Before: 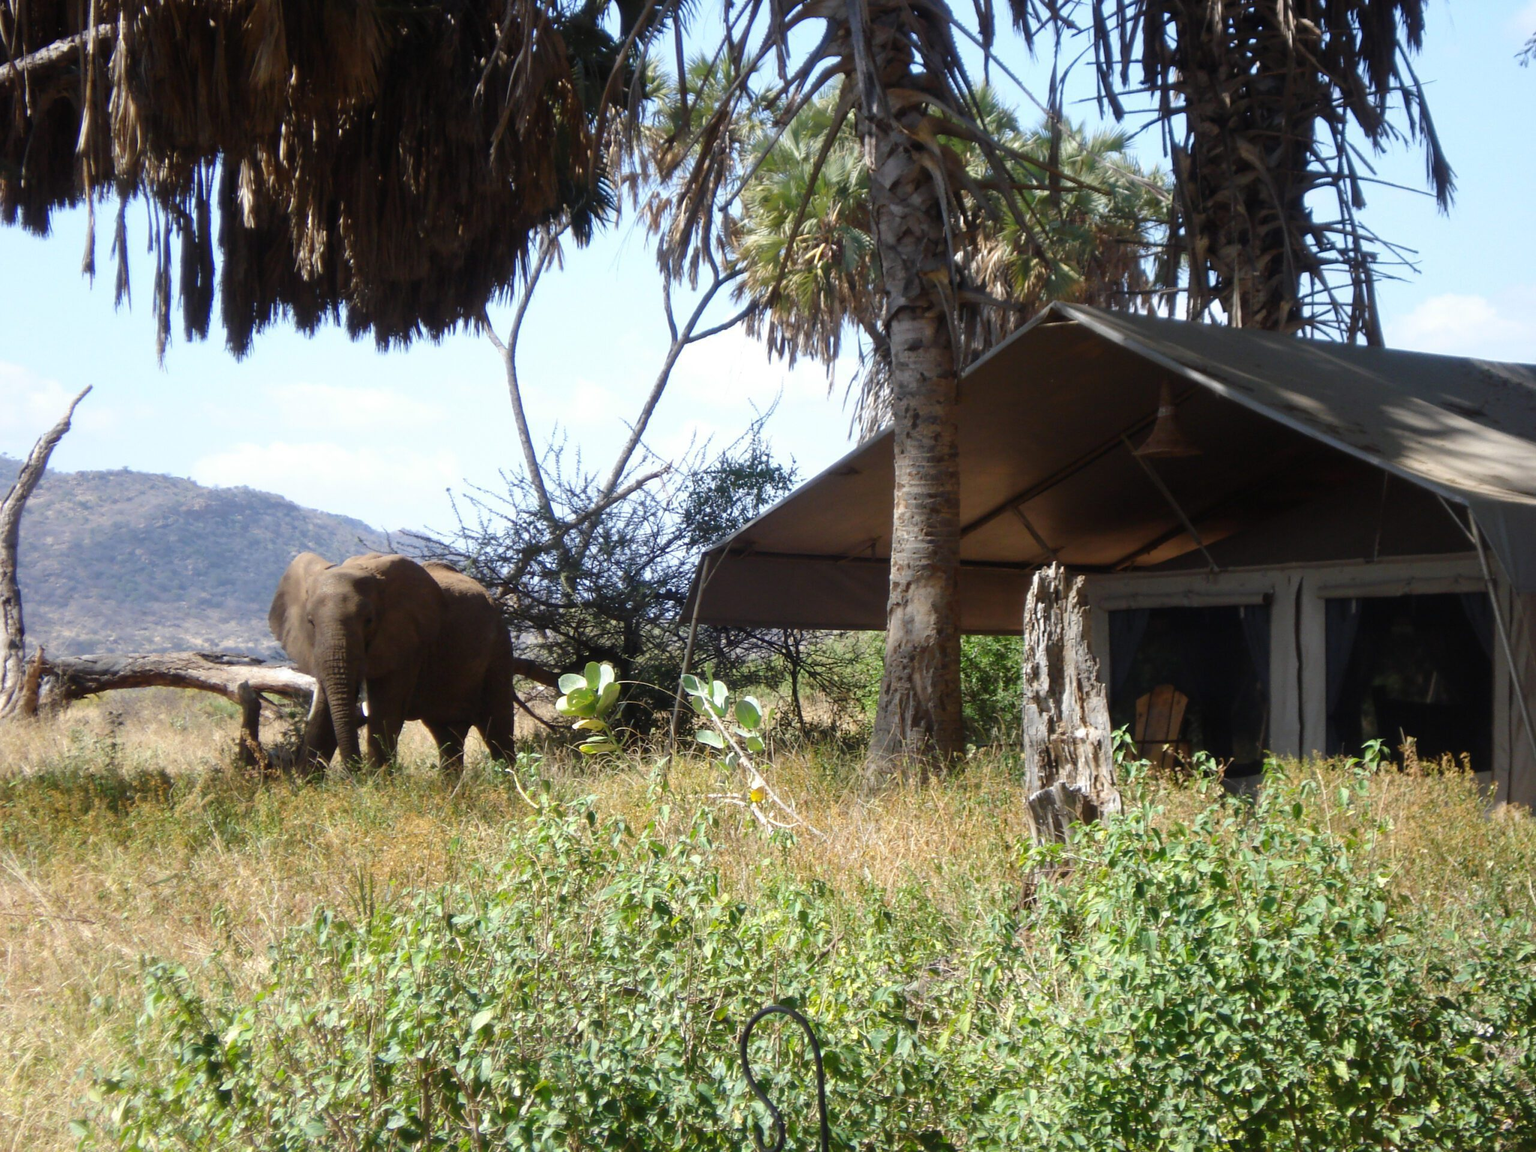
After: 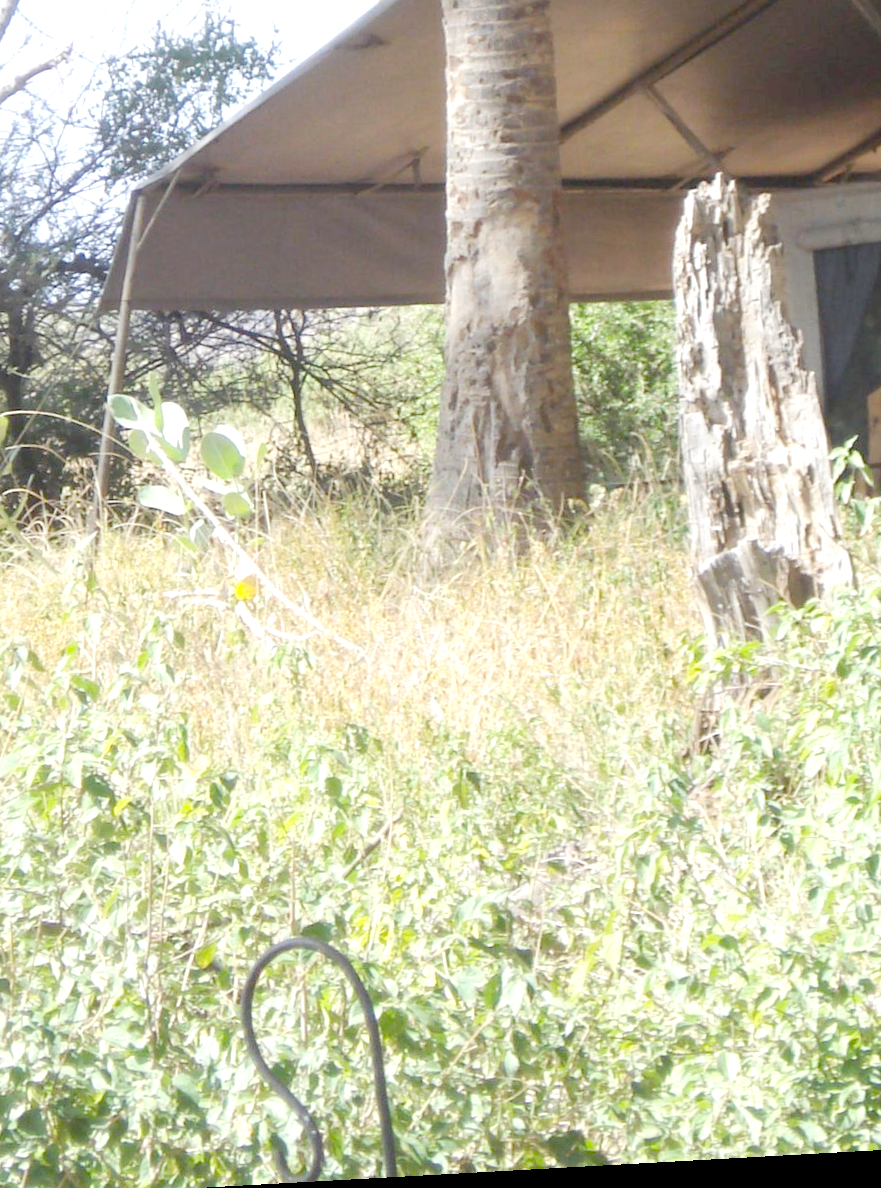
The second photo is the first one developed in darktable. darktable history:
rotate and perspective: rotation -3.18°, automatic cropping off
crop: left 40.878%, top 39.176%, right 25.993%, bottom 3.081%
tone equalizer "contrast tone curve: soft": -8 EV -0.417 EV, -7 EV -0.389 EV, -6 EV -0.333 EV, -5 EV -0.222 EV, -3 EV 0.222 EV, -2 EV 0.333 EV, -1 EV 0.389 EV, +0 EV 0.417 EV, edges refinement/feathering 500, mask exposure compensation -1.57 EV, preserve details no
